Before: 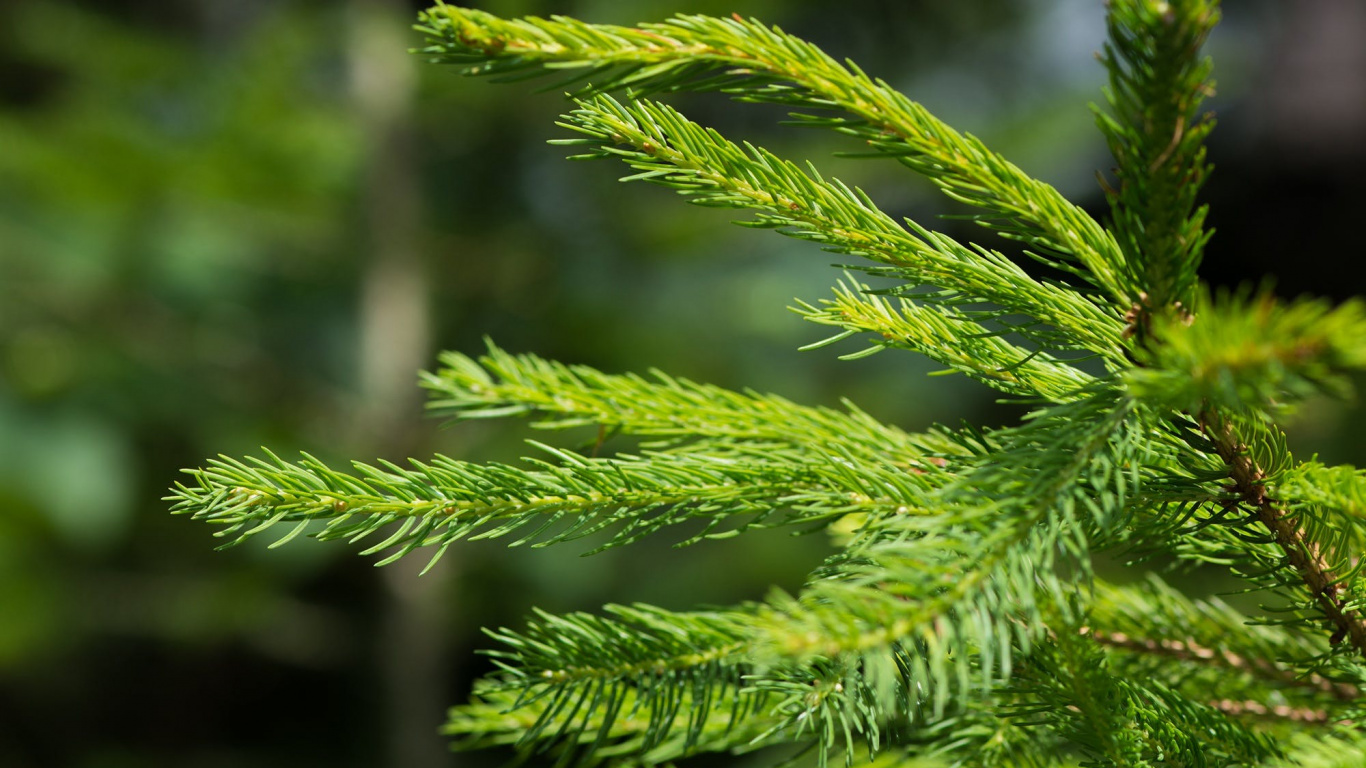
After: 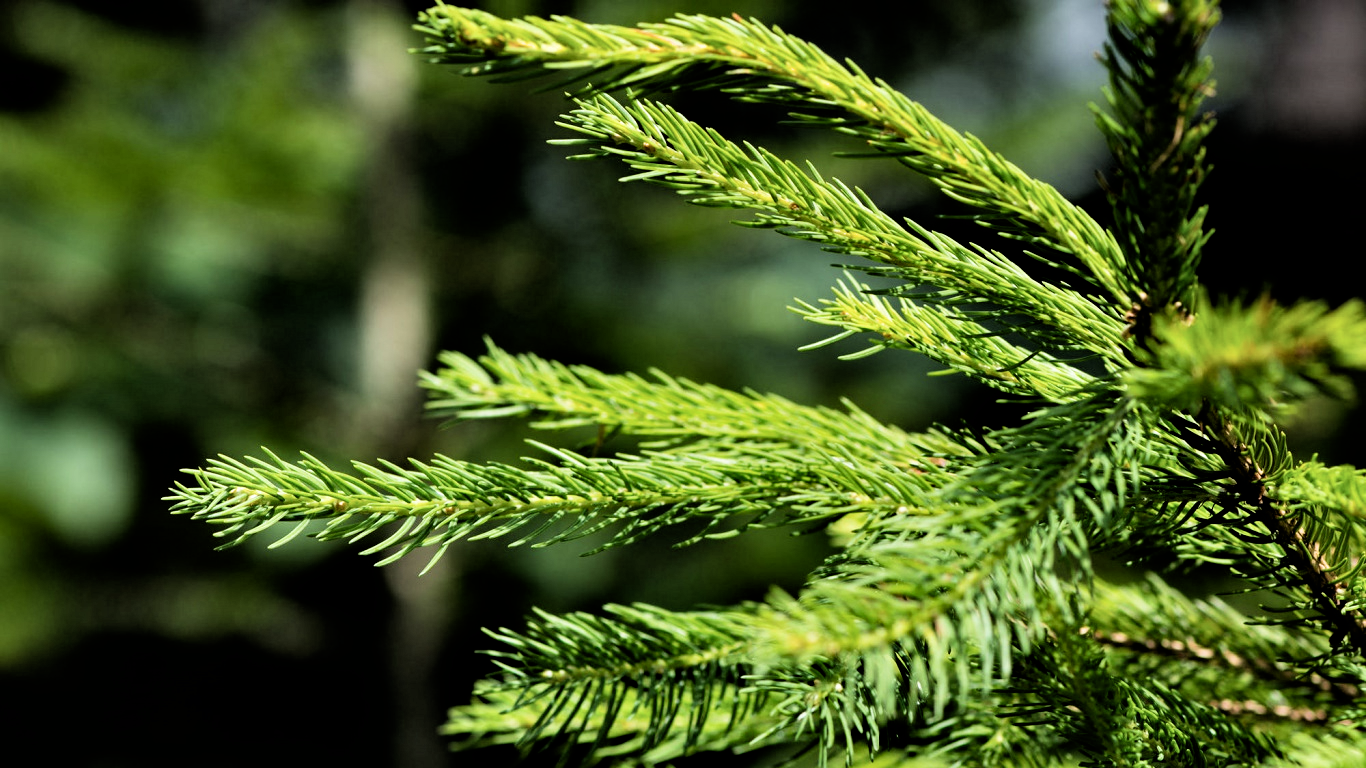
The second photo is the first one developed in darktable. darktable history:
contrast equalizer: y [[0.601, 0.6, 0.598, 0.598, 0.6, 0.601], [0.5 ×6], [0.5 ×6], [0 ×6], [0 ×6]]
tone equalizer: edges refinement/feathering 500, mask exposure compensation -1.57 EV, preserve details no
filmic rgb: black relative exposure -5 EV, white relative exposure 3.18 EV, hardness 3.43, contrast 1.192, highlights saturation mix -30.99%
